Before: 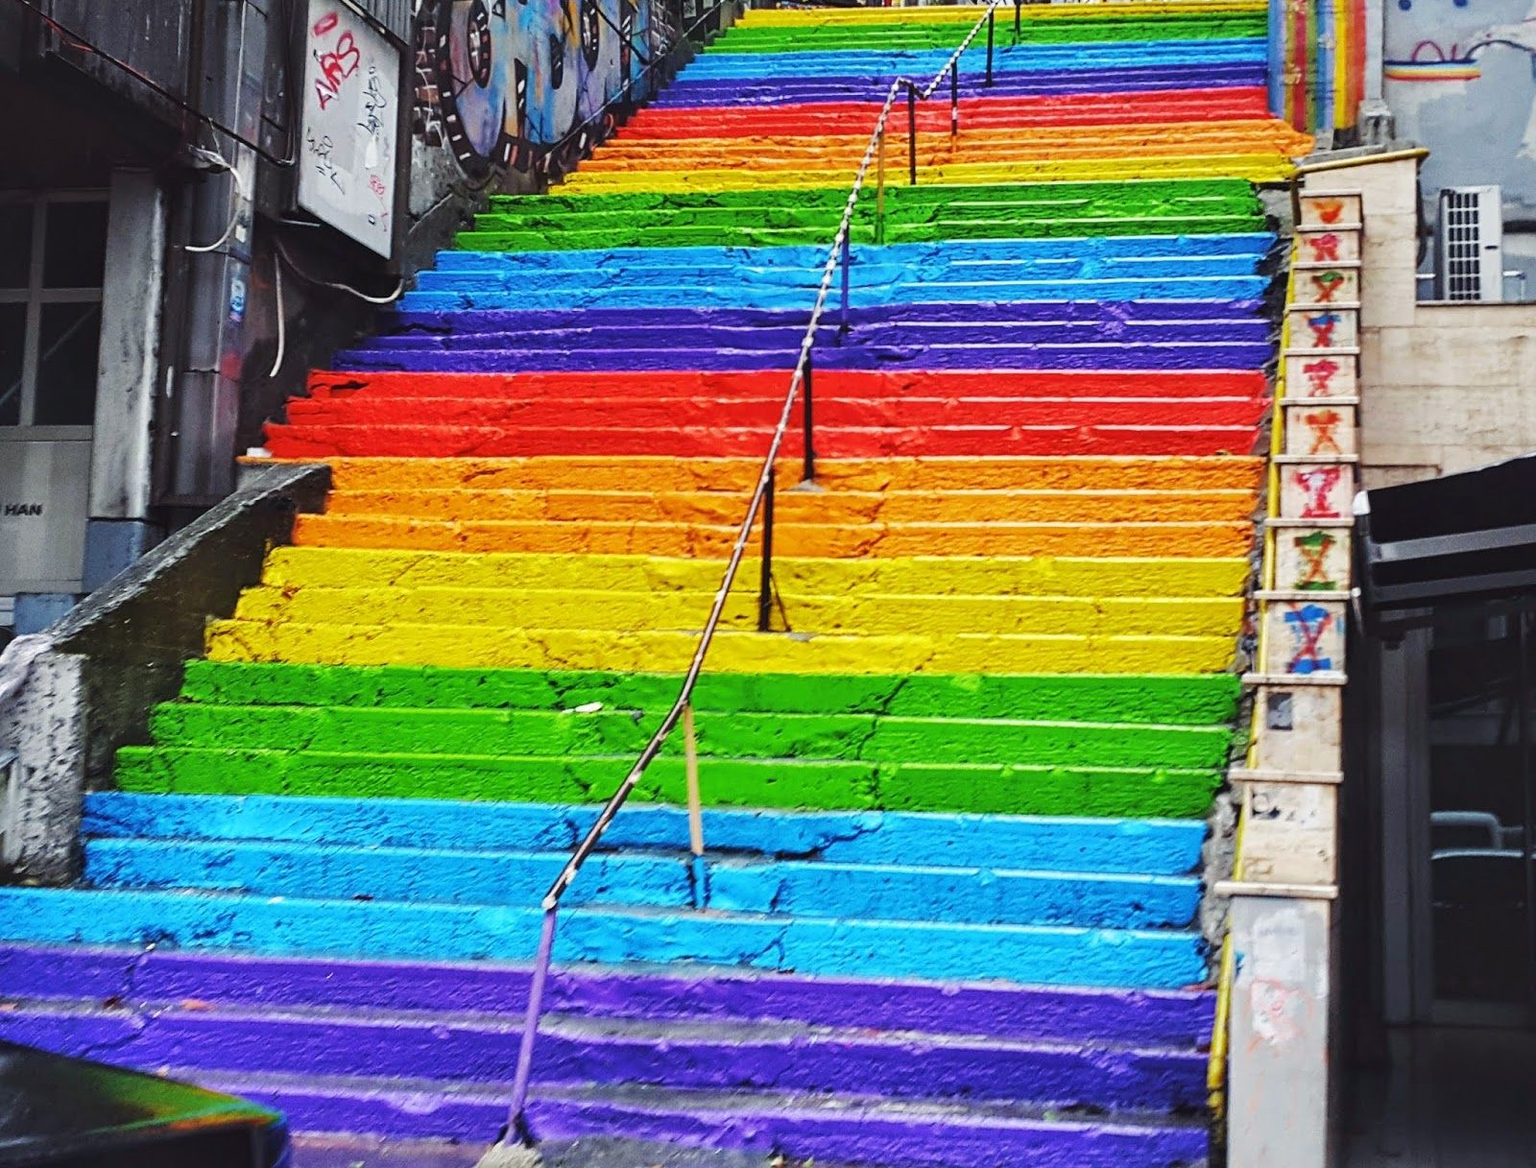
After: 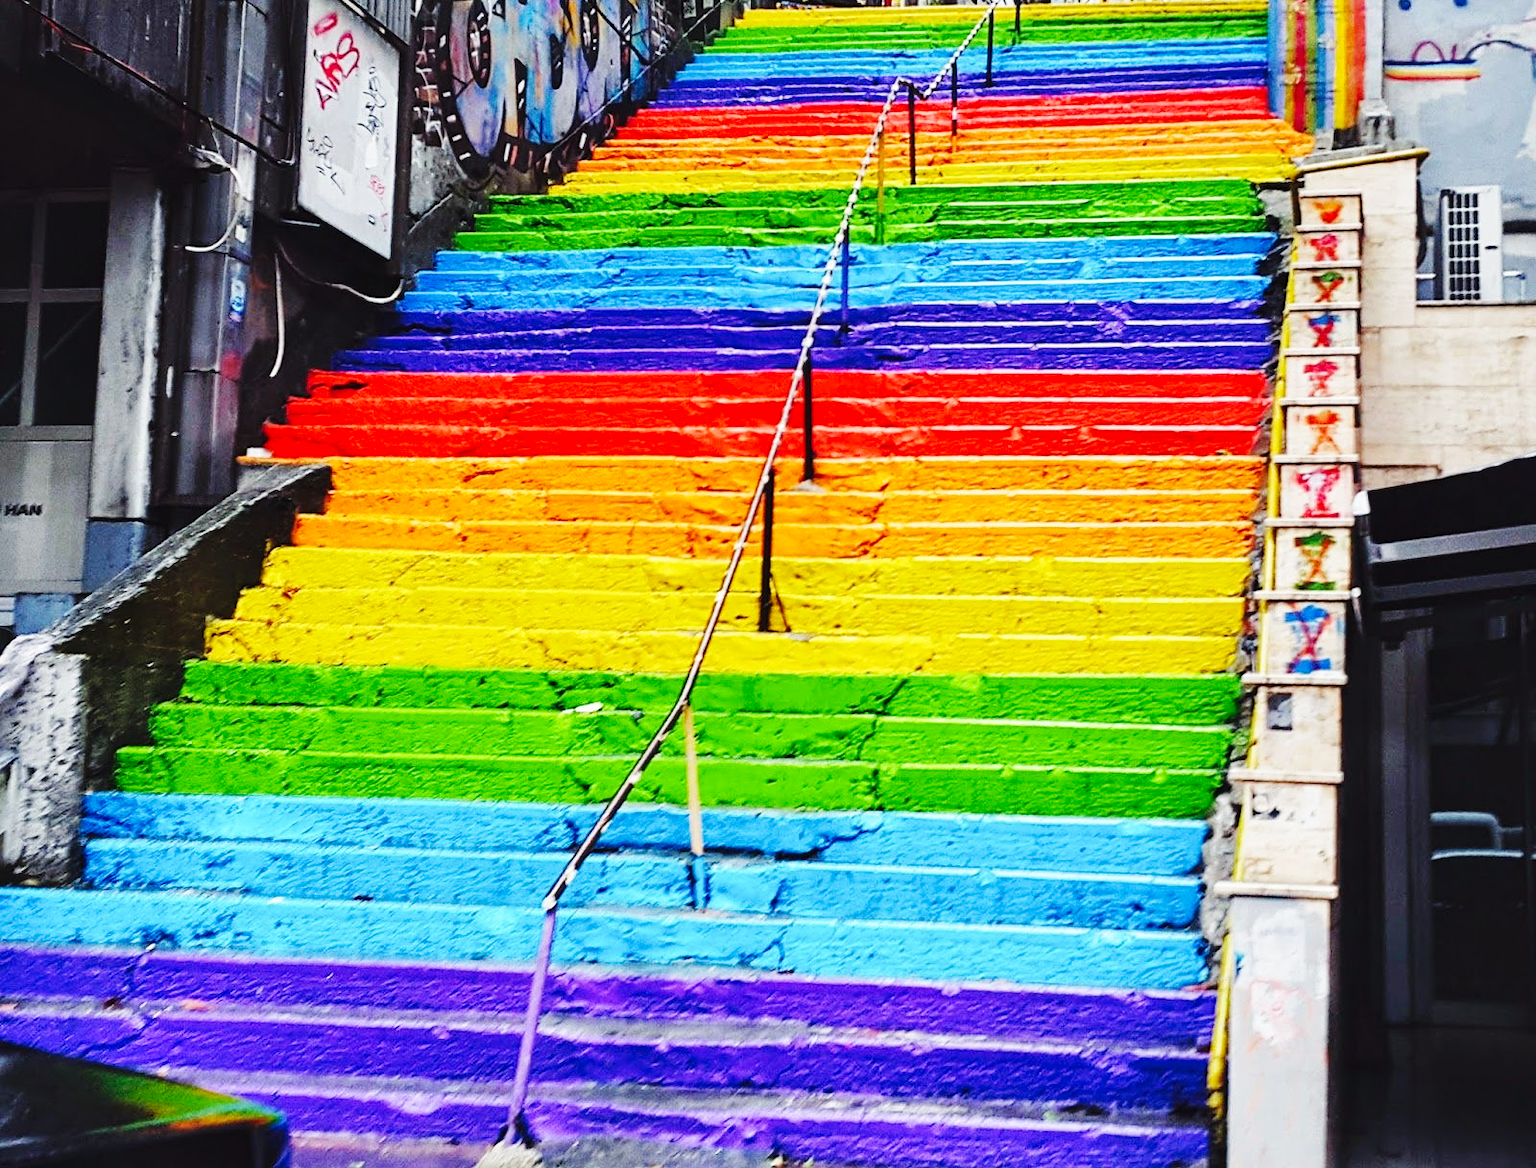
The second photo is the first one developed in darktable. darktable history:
base curve: curves: ch0 [(0, 0) (0.036, 0.025) (0.121, 0.166) (0.206, 0.329) (0.605, 0.79) (1, 1)], preserve colors none
